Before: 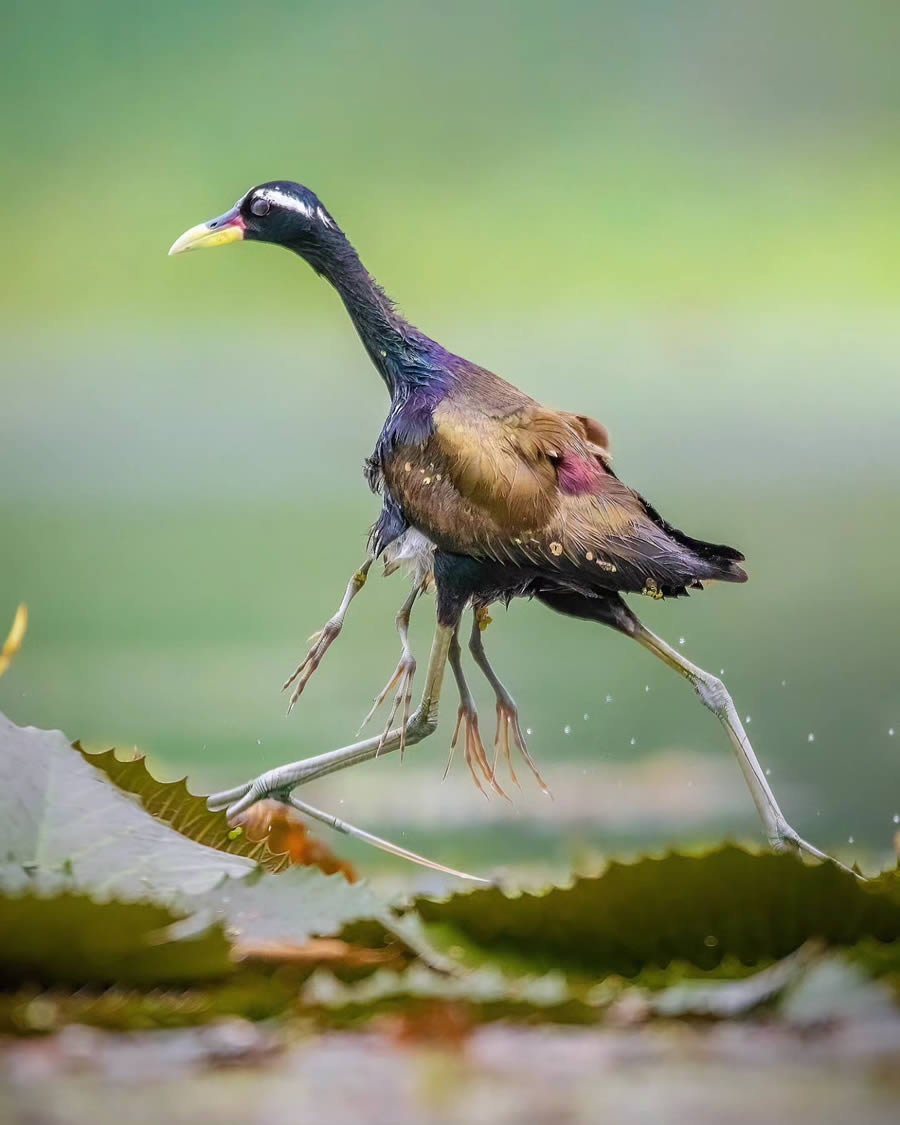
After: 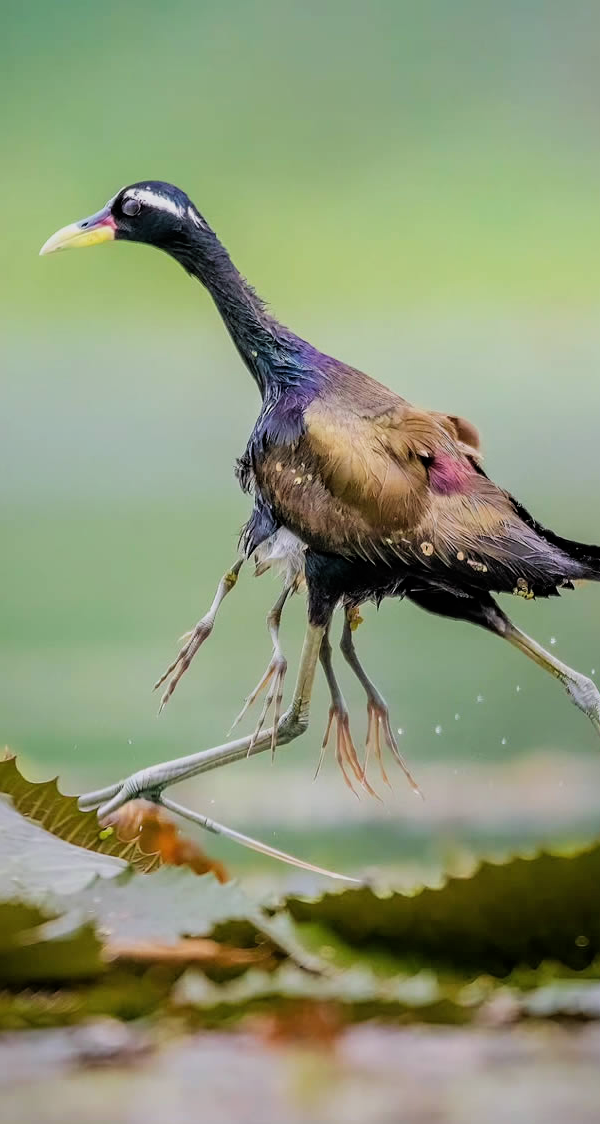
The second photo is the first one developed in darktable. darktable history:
filmic rgb: black relative exposure -8.02 EV, white relative exposure 4.05 EV, hardness 4.14, latitude 49.49%, contrast 1.101
crop and rotate: left 14.384%, right 18.936%
